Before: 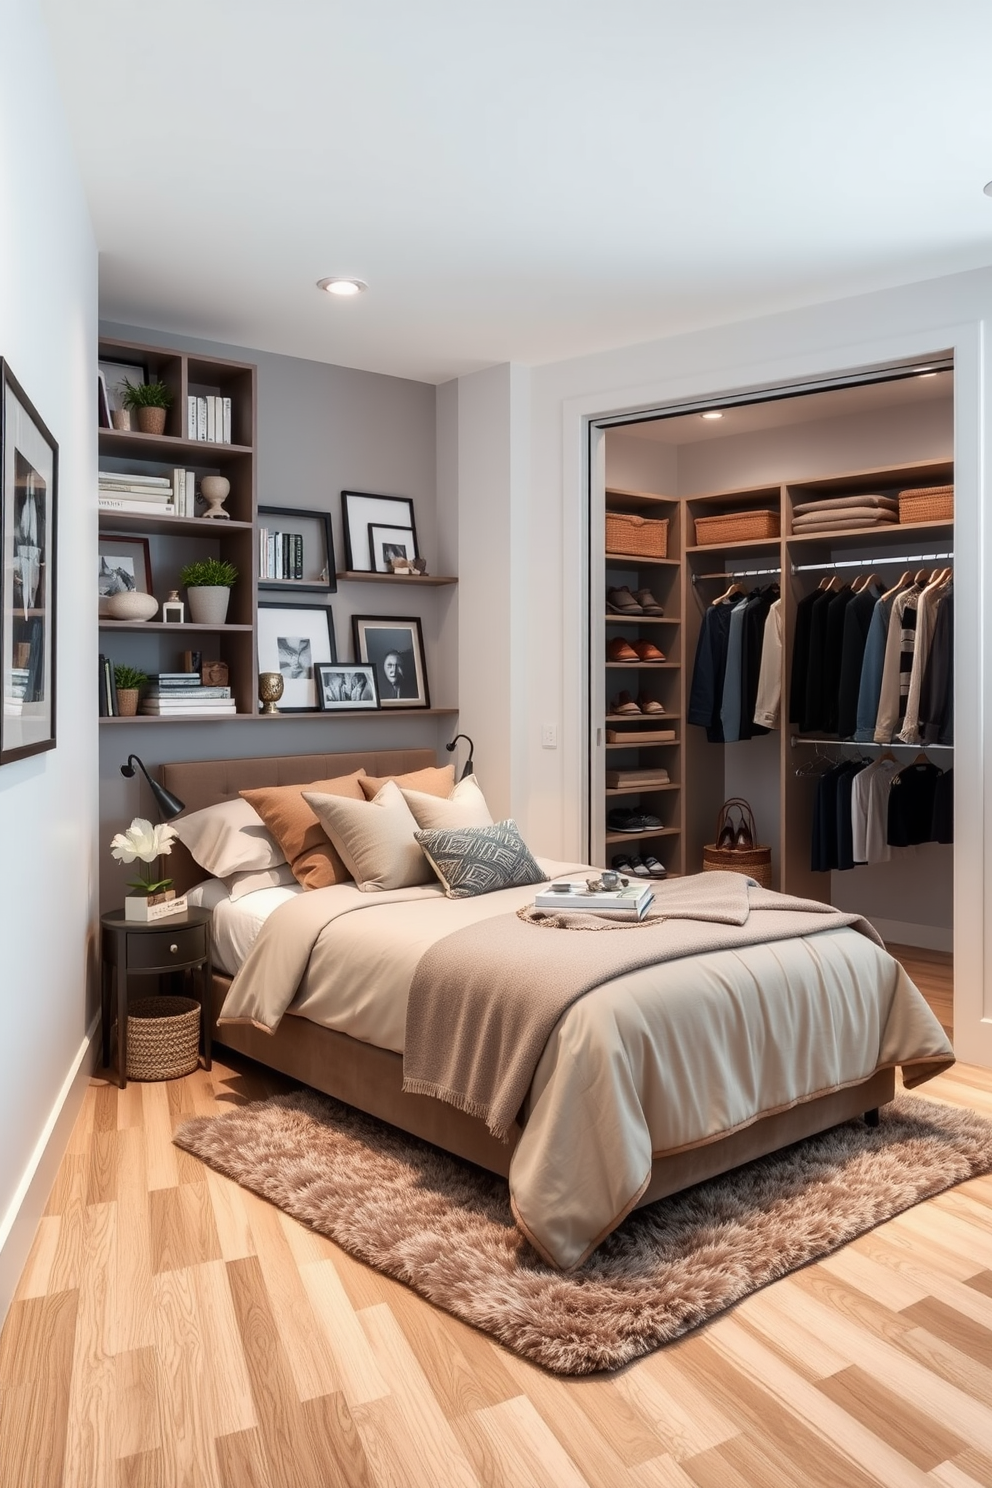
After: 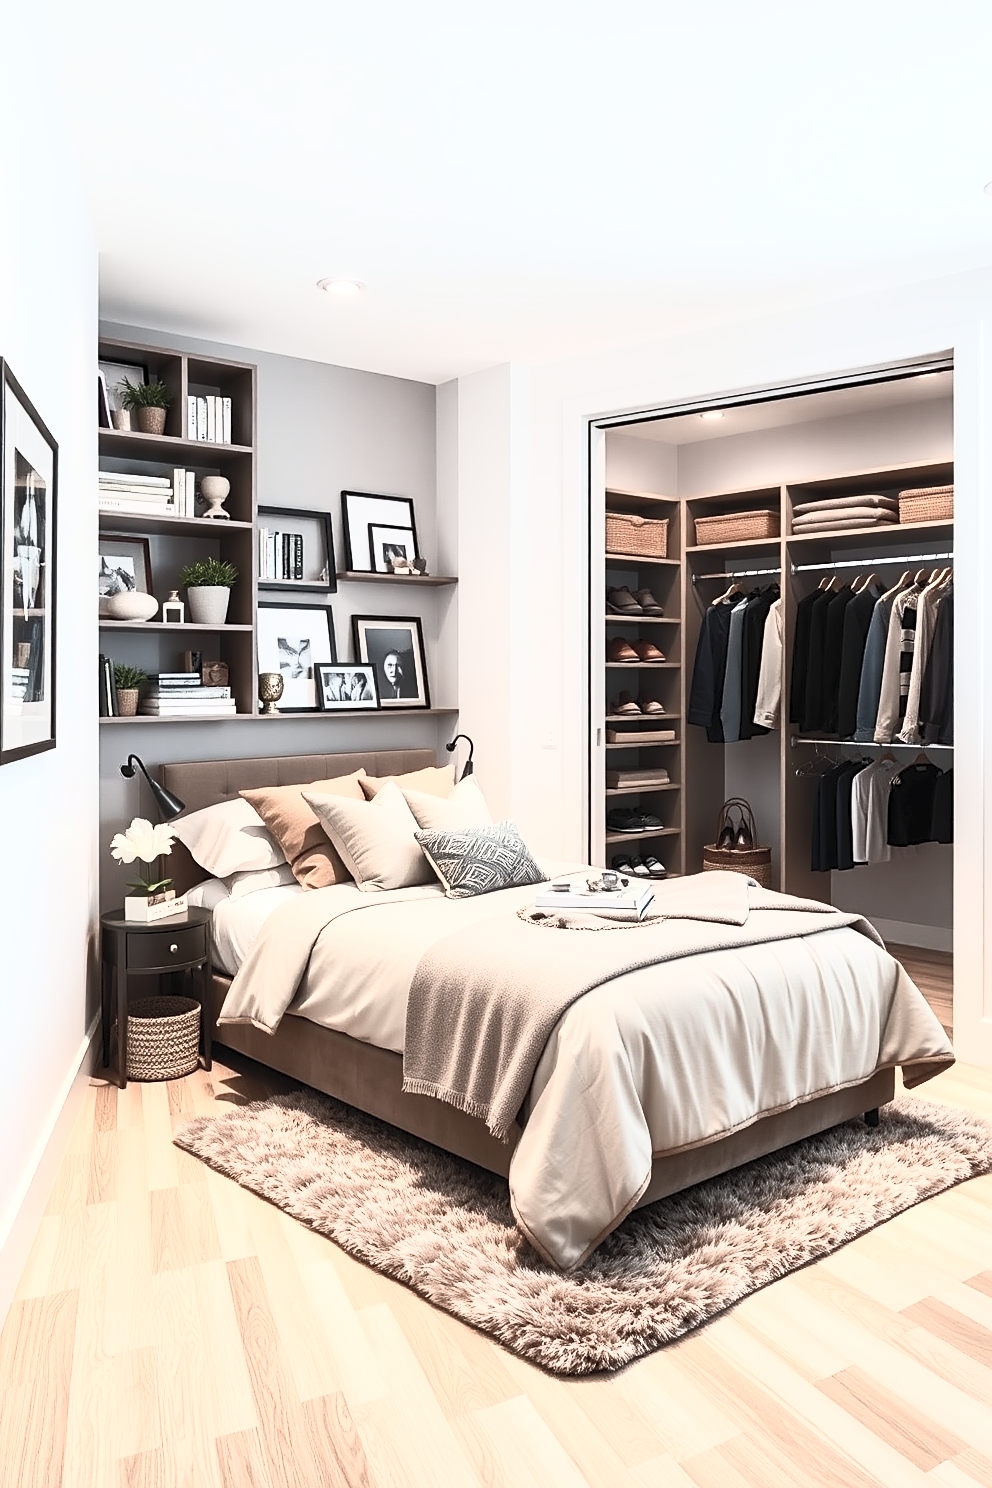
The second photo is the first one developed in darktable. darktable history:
sharpen: on, module defaults
contrast brightness saturation: contrast 0.57, brightness 0.57, saturation -0.34
